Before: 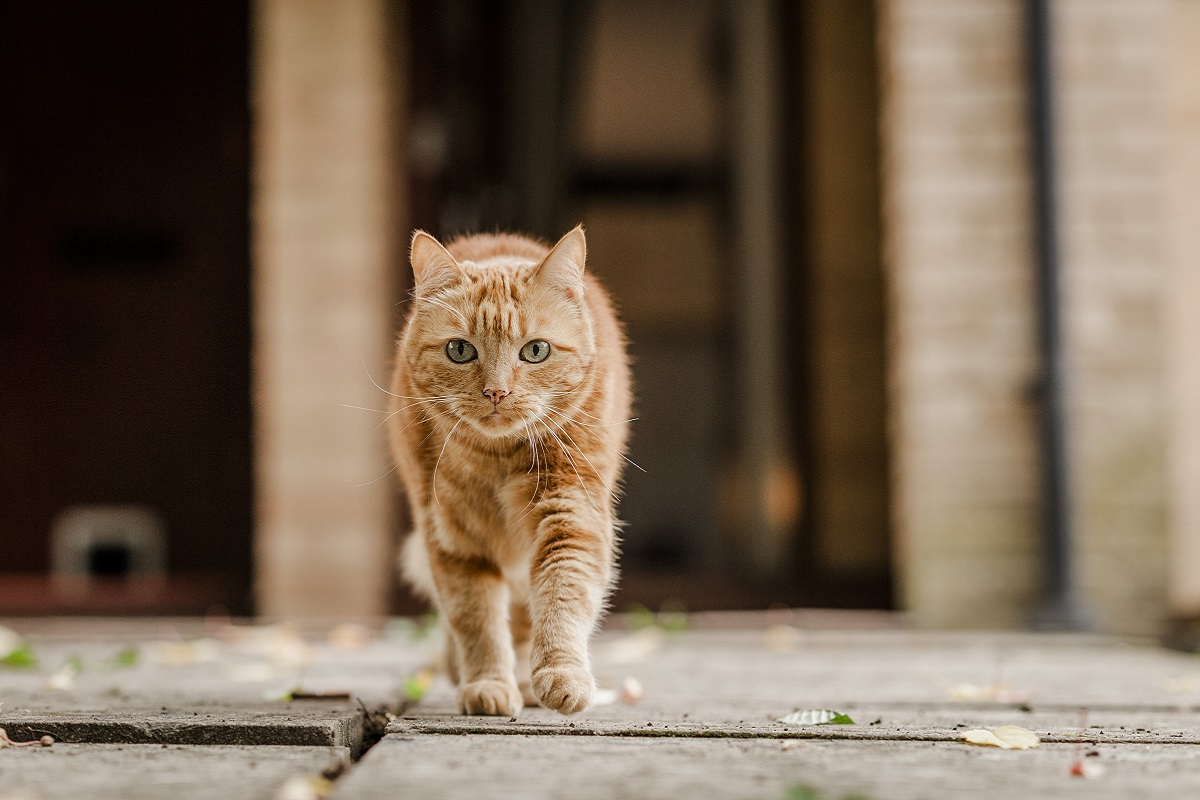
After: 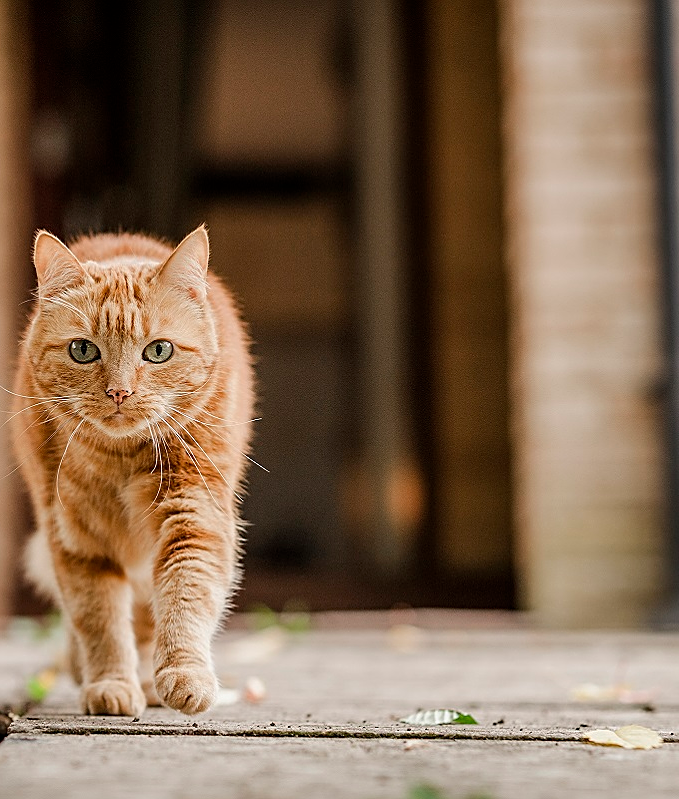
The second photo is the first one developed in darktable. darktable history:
sharpen: on, module defaults
crop: left 31.458%, top 0%, right 11.876%
